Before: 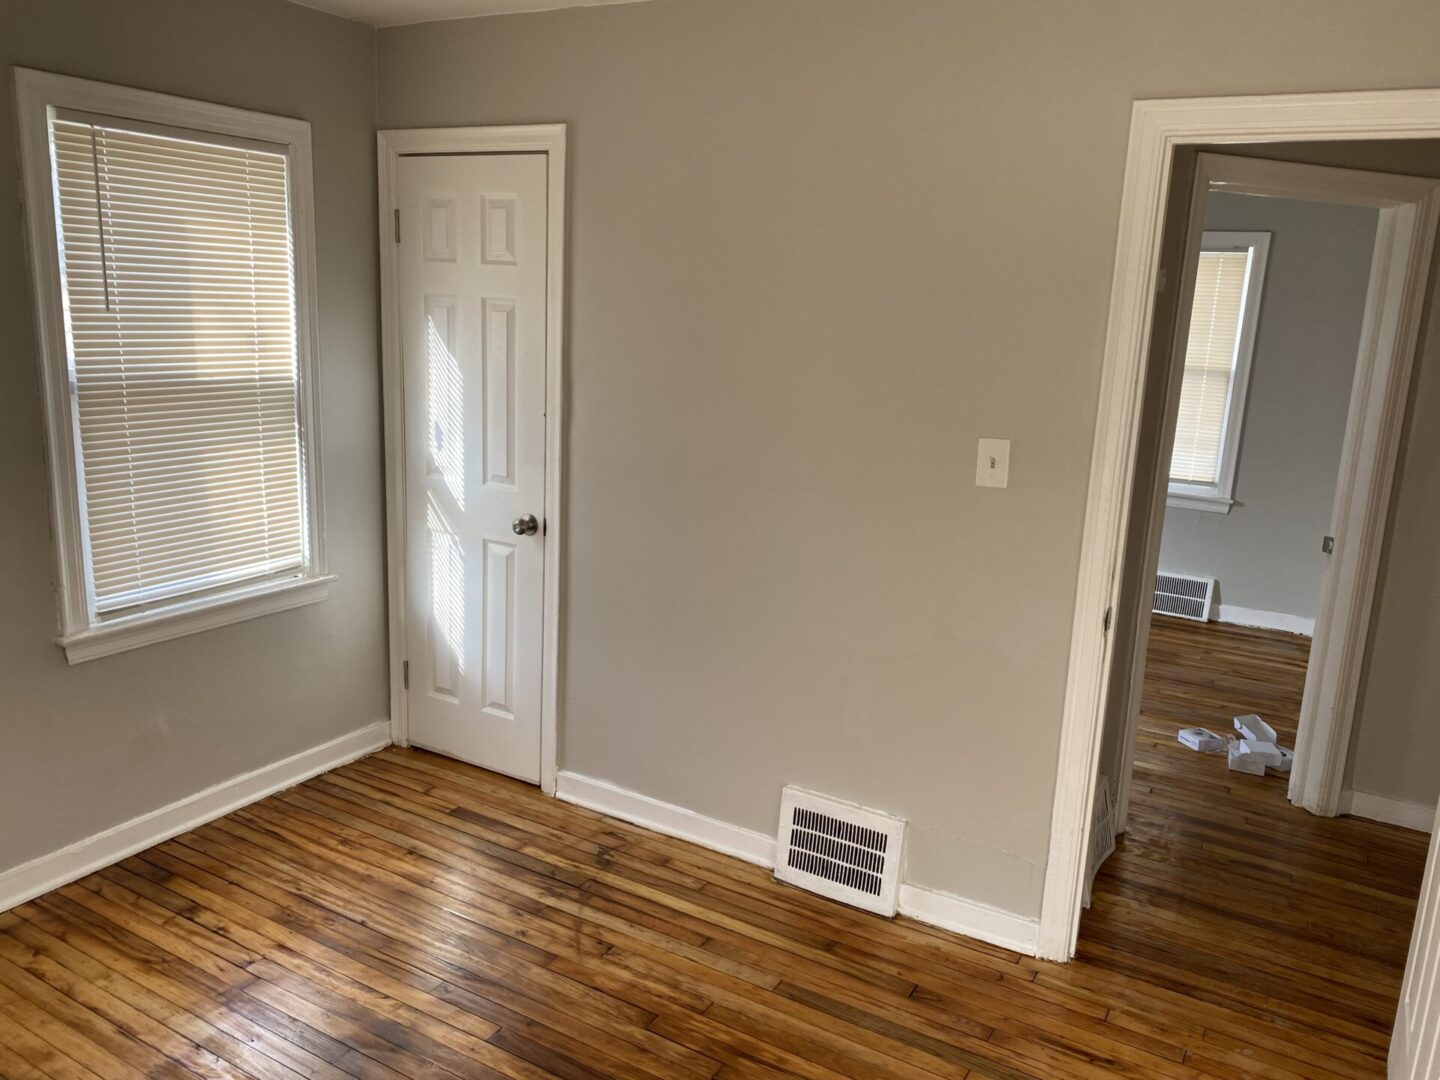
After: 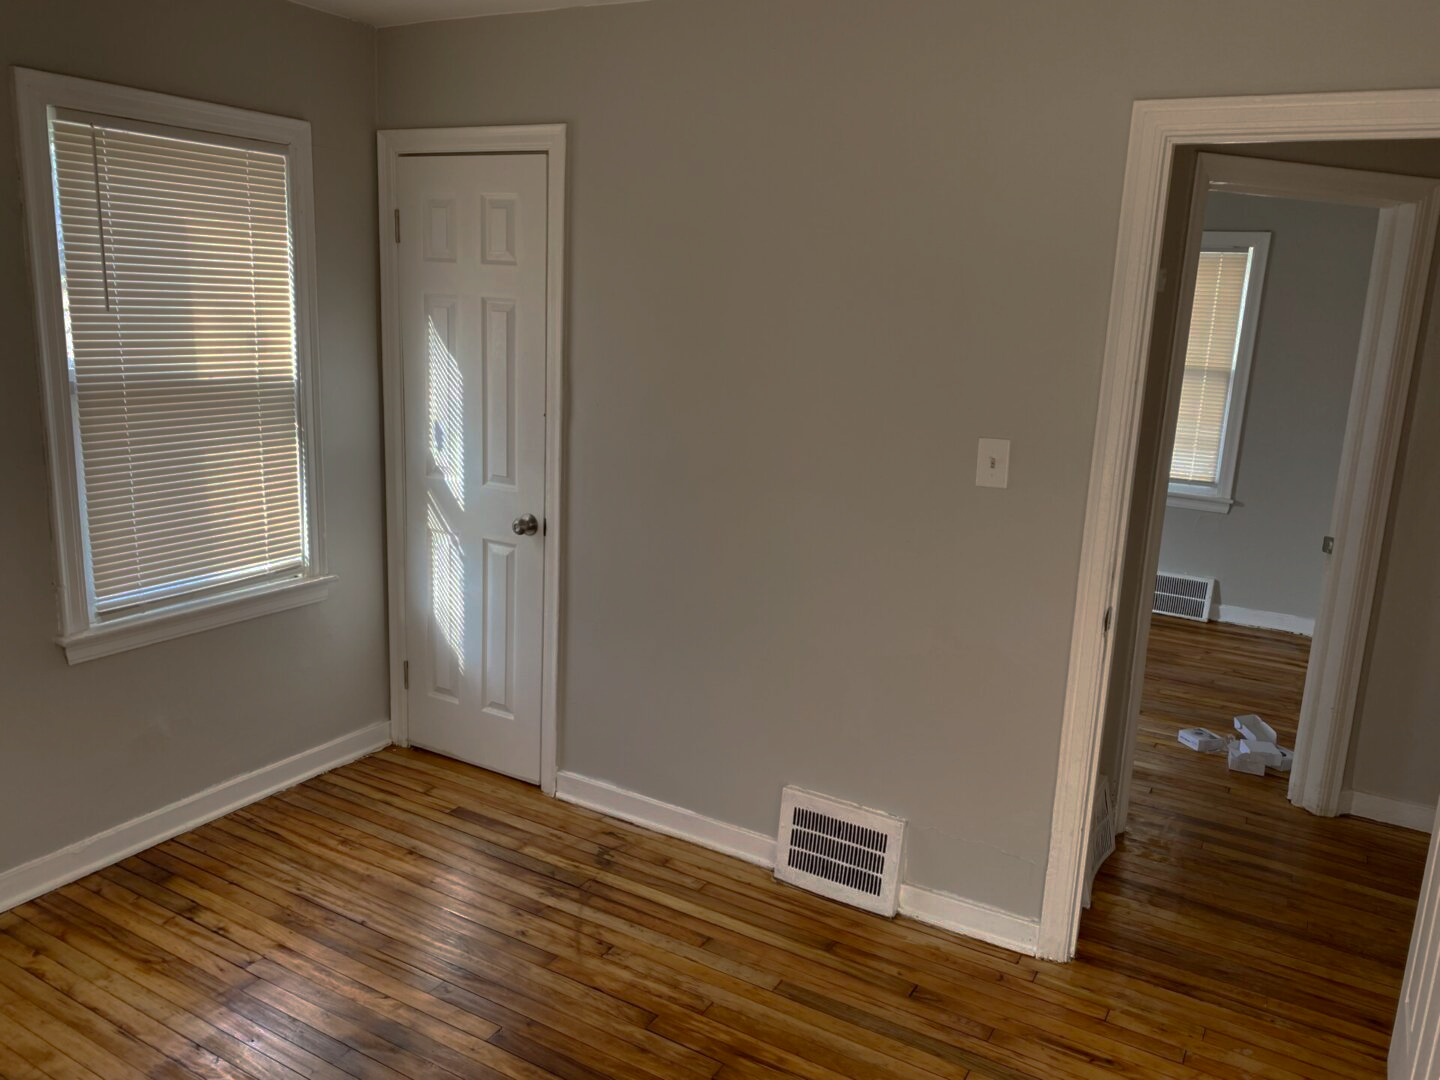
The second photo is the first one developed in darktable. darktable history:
base curve: curves: ch0 [(0, 0) (0.841, 0.609) (1, 1)], preserve colors none
